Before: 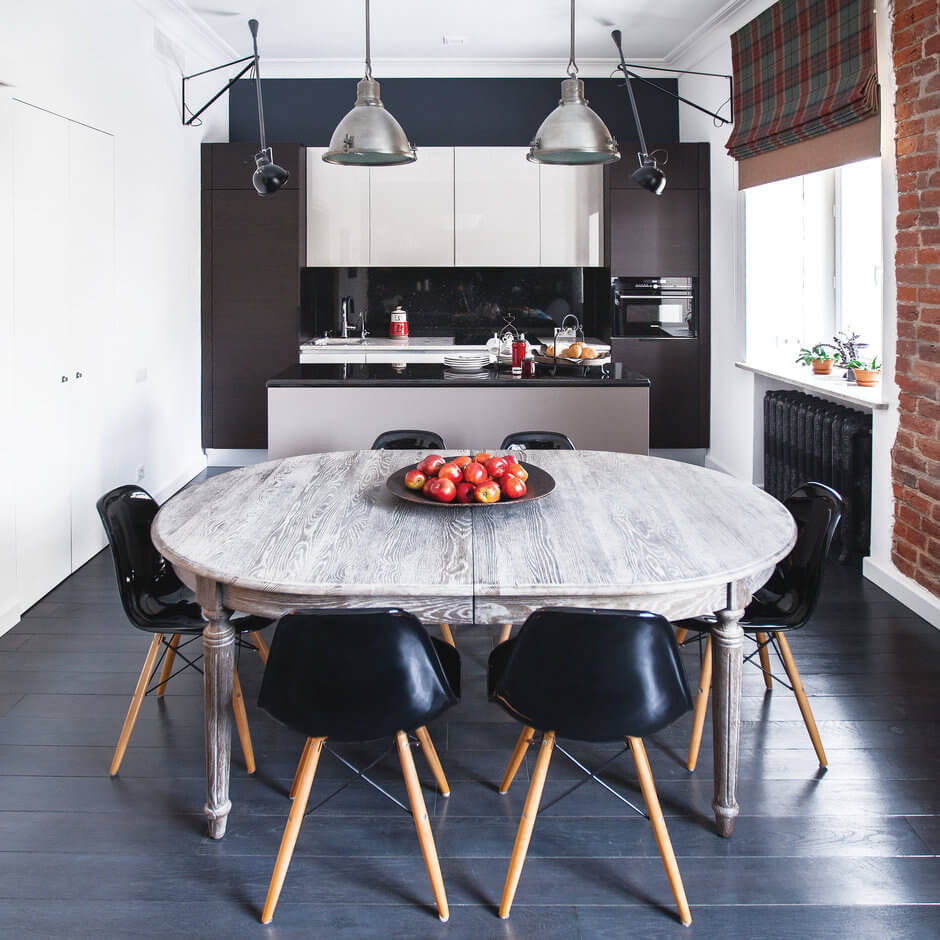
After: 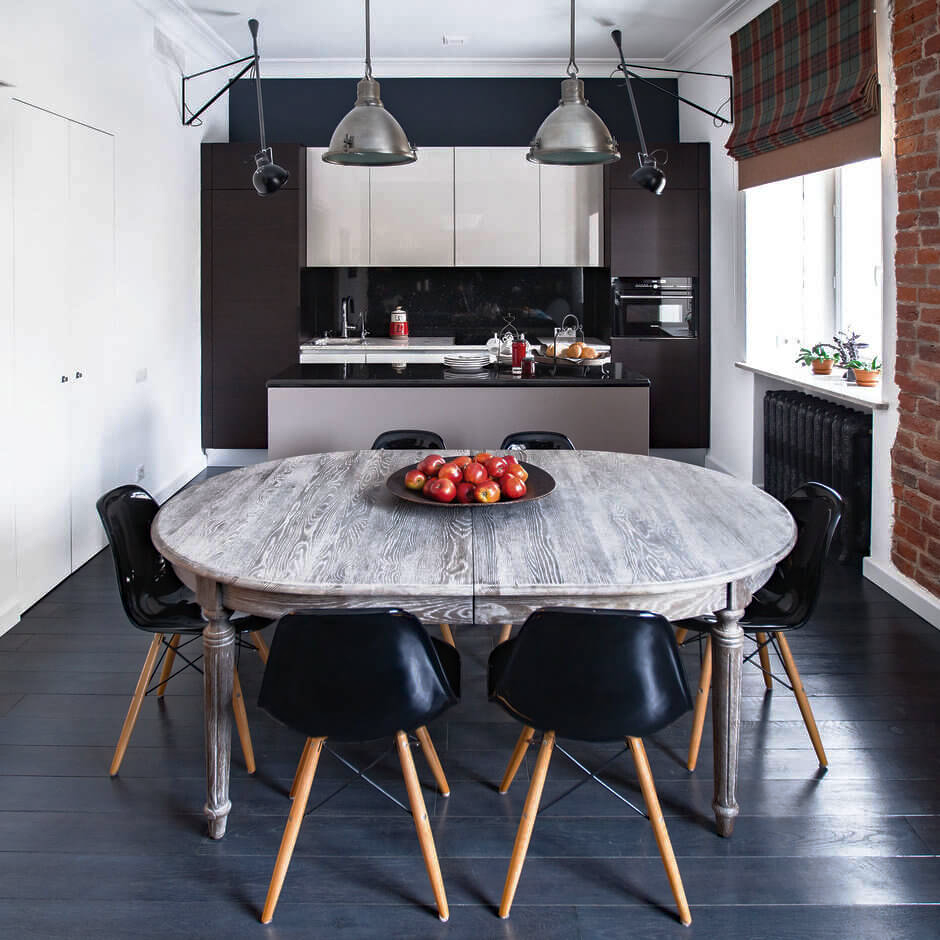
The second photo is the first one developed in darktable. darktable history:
haze removal: compatibility mode true, adaptive false
base curve: curves: ch0 [(0, 0) (0.595, 0.418) (1, 1)], preserve colors none
